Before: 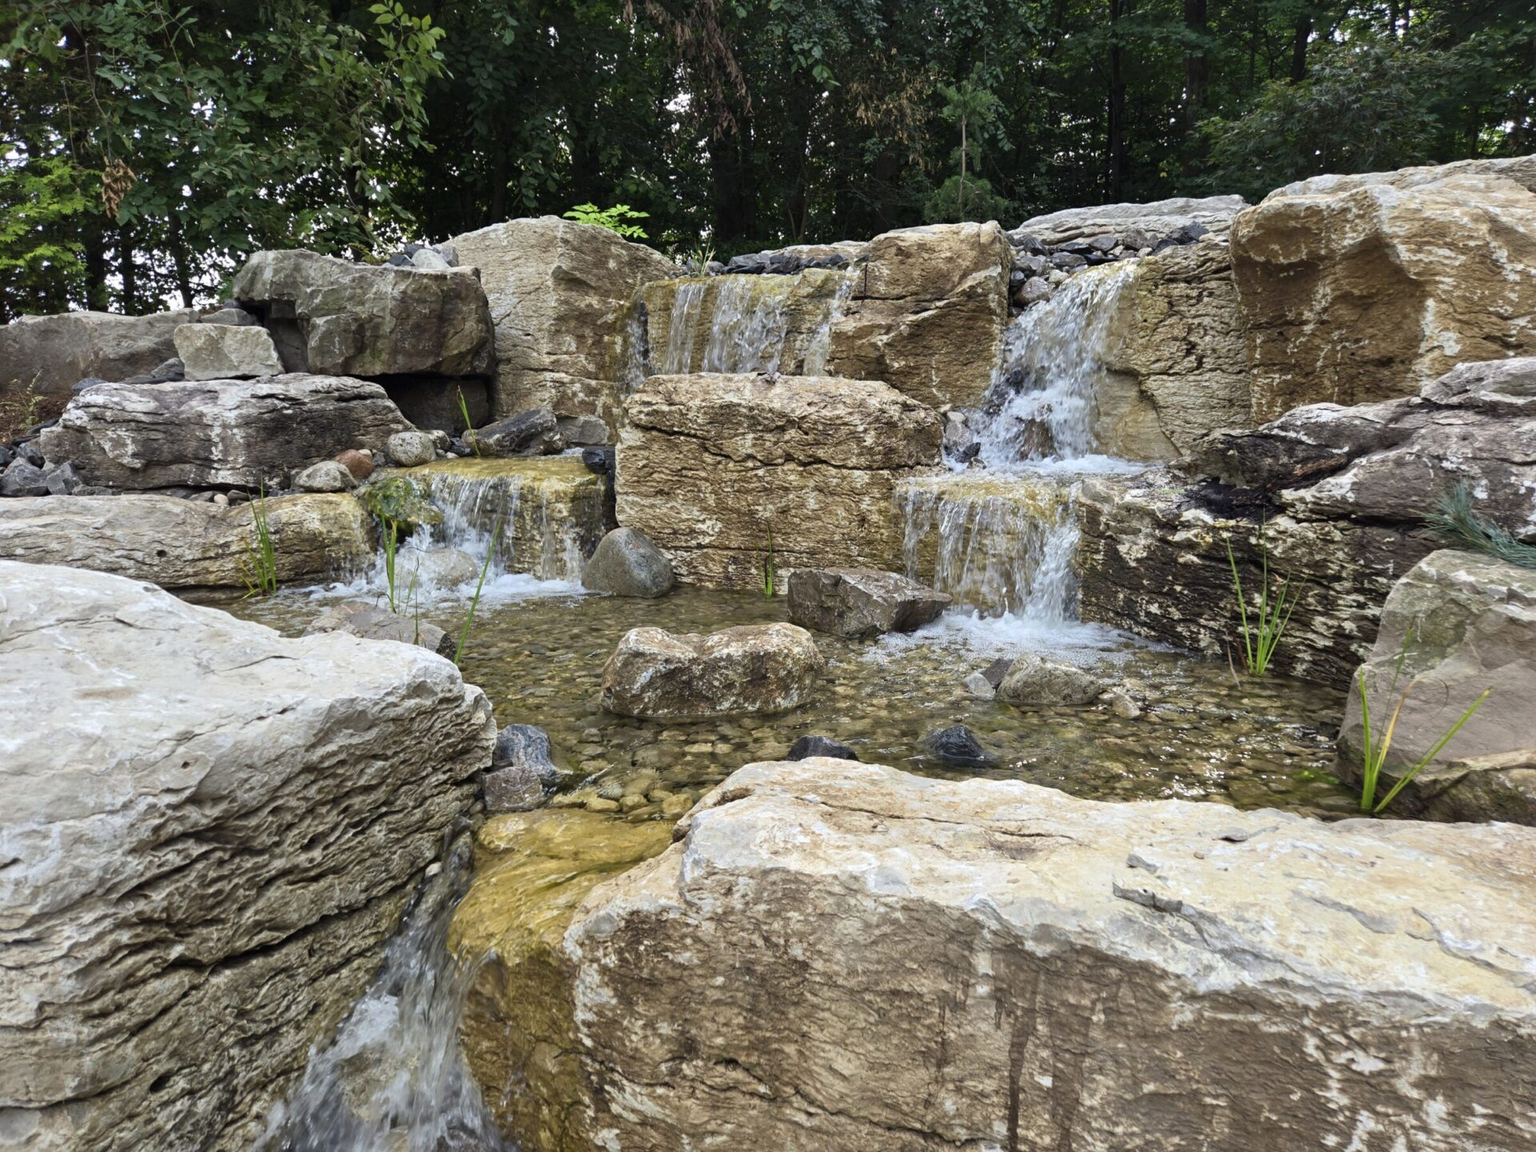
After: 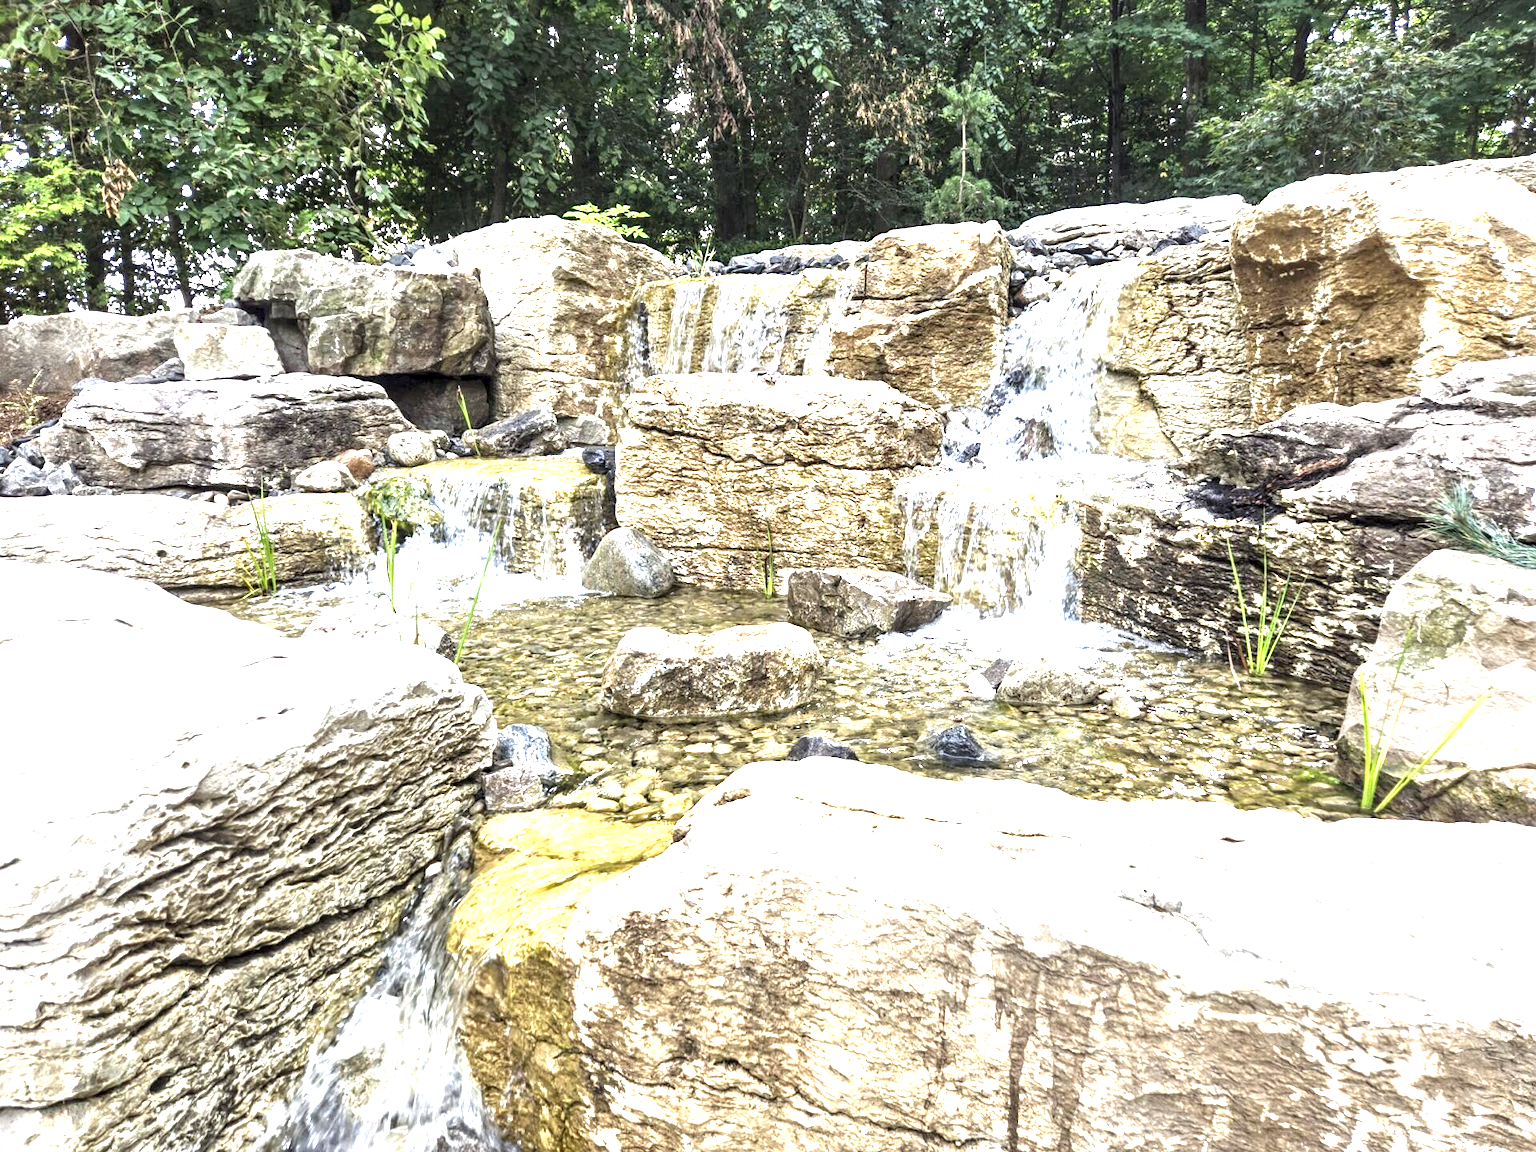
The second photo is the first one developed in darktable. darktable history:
exposure: black level correction 0, exposure 2 EV, compensate highlight preservation false
local contrast: detail 160%
